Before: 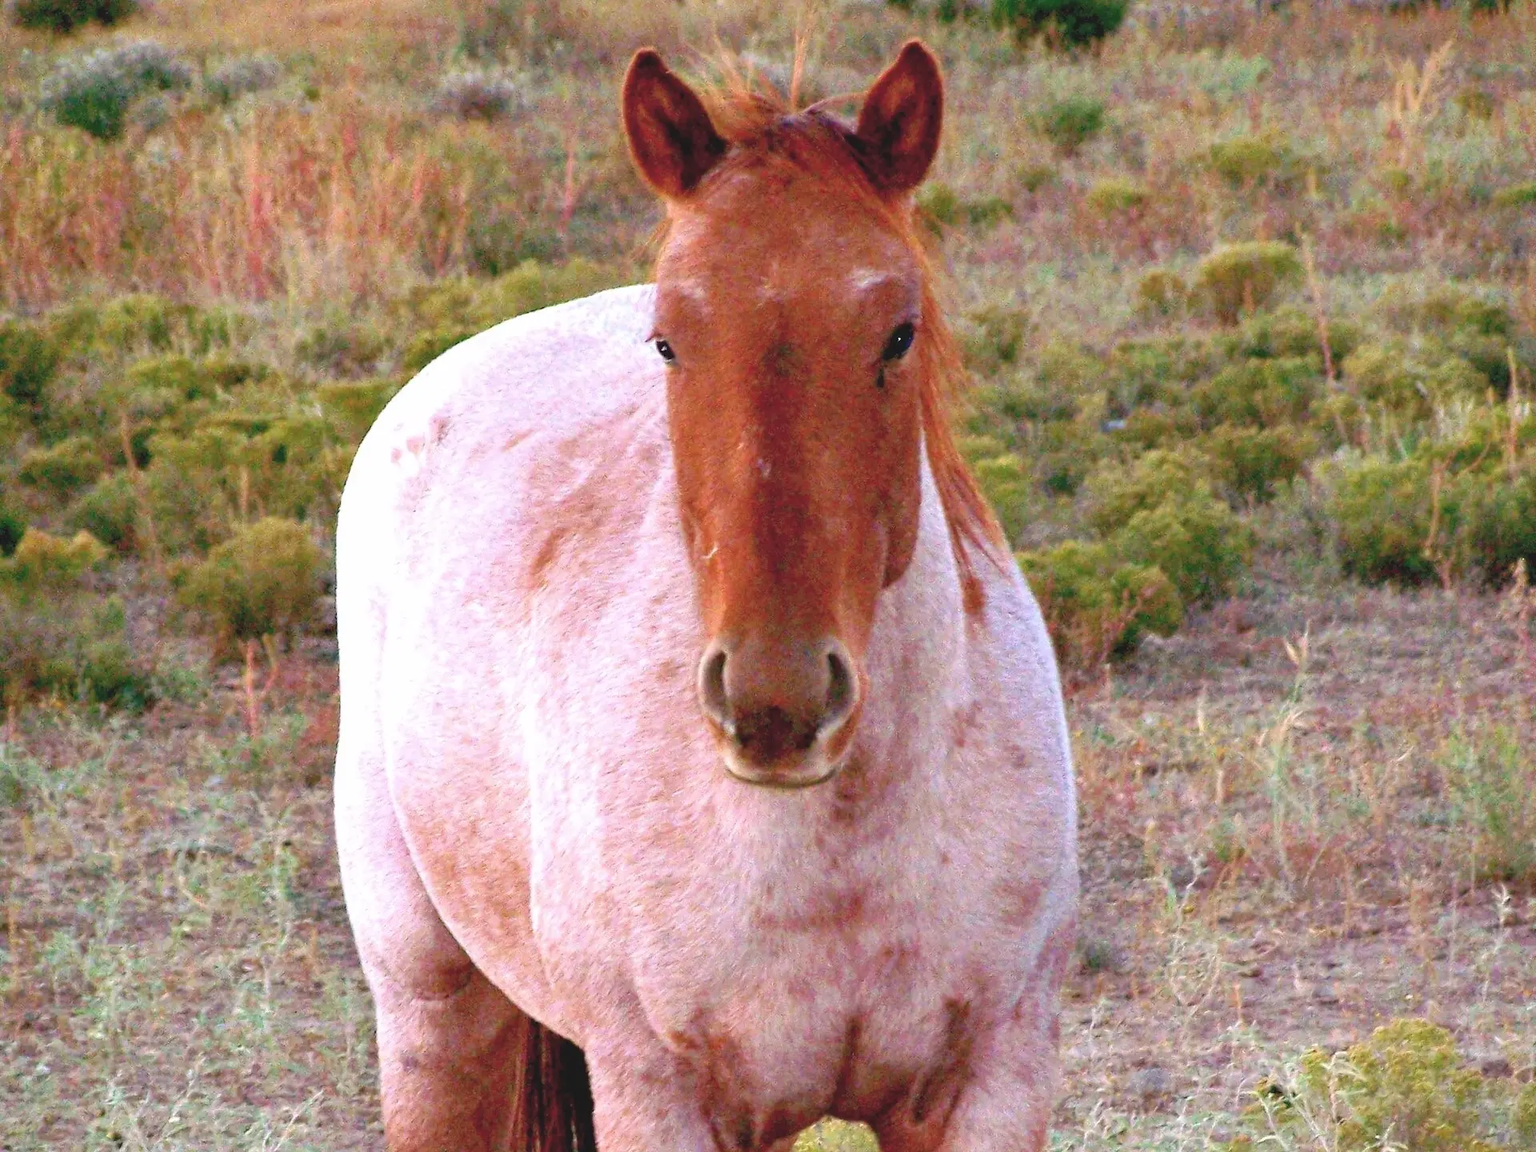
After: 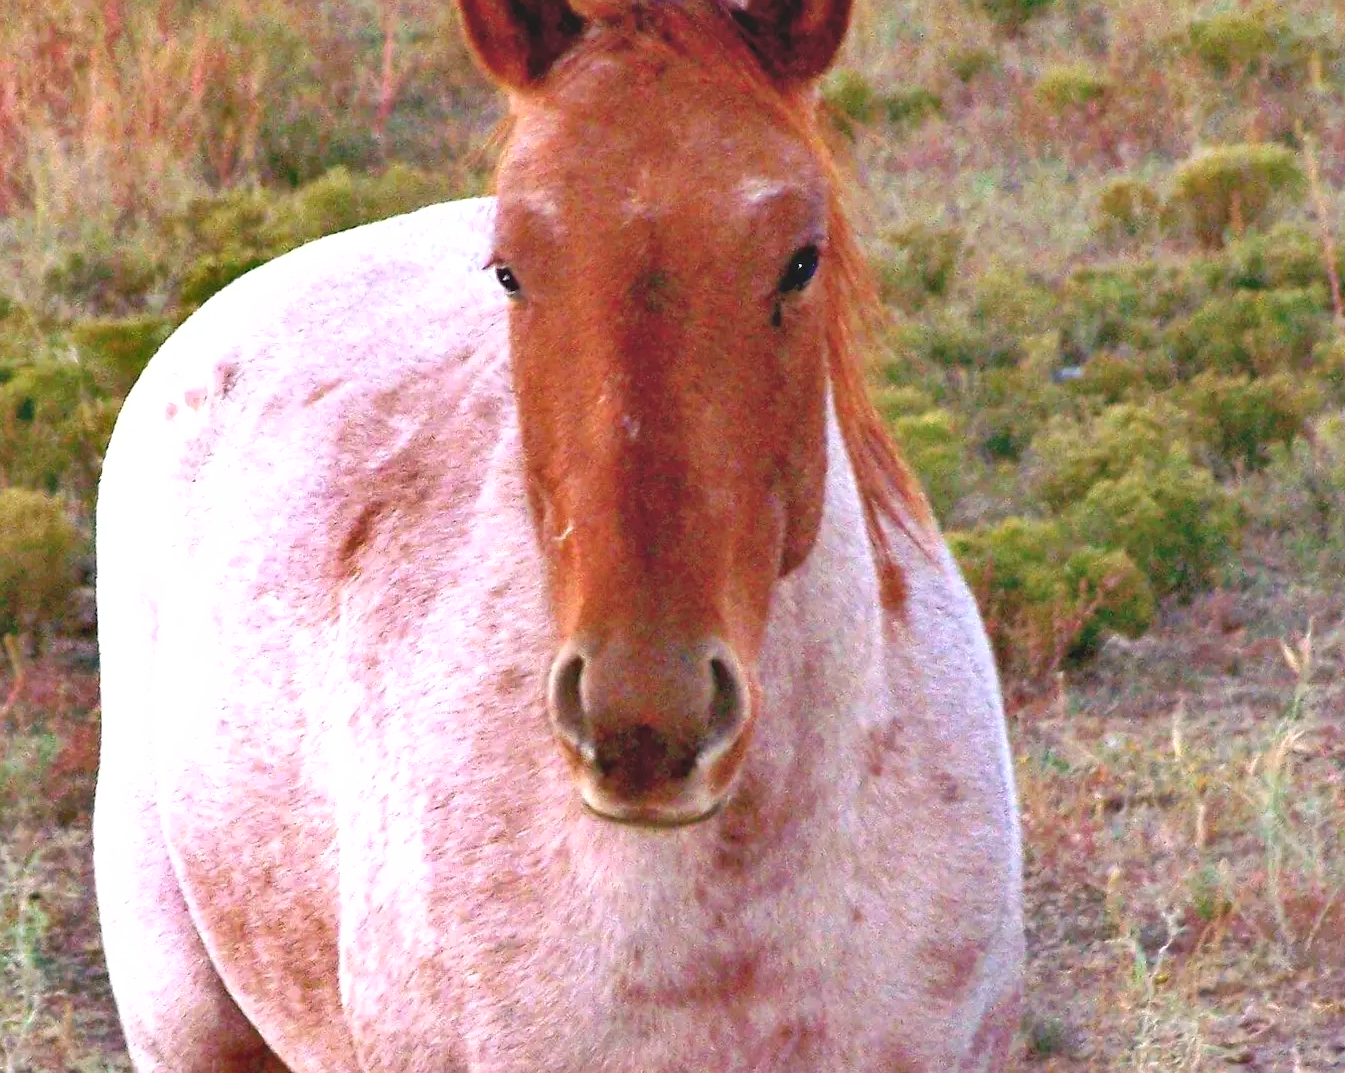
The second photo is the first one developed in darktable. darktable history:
exposure: exposure 0.198 EV, compensate highlight preservation false
crop and rotate: left 16.908%, top 10.977%, right 13.016%, bottom 14.456%
shadows and highlights: shadows 61.09, soften with gaussian
